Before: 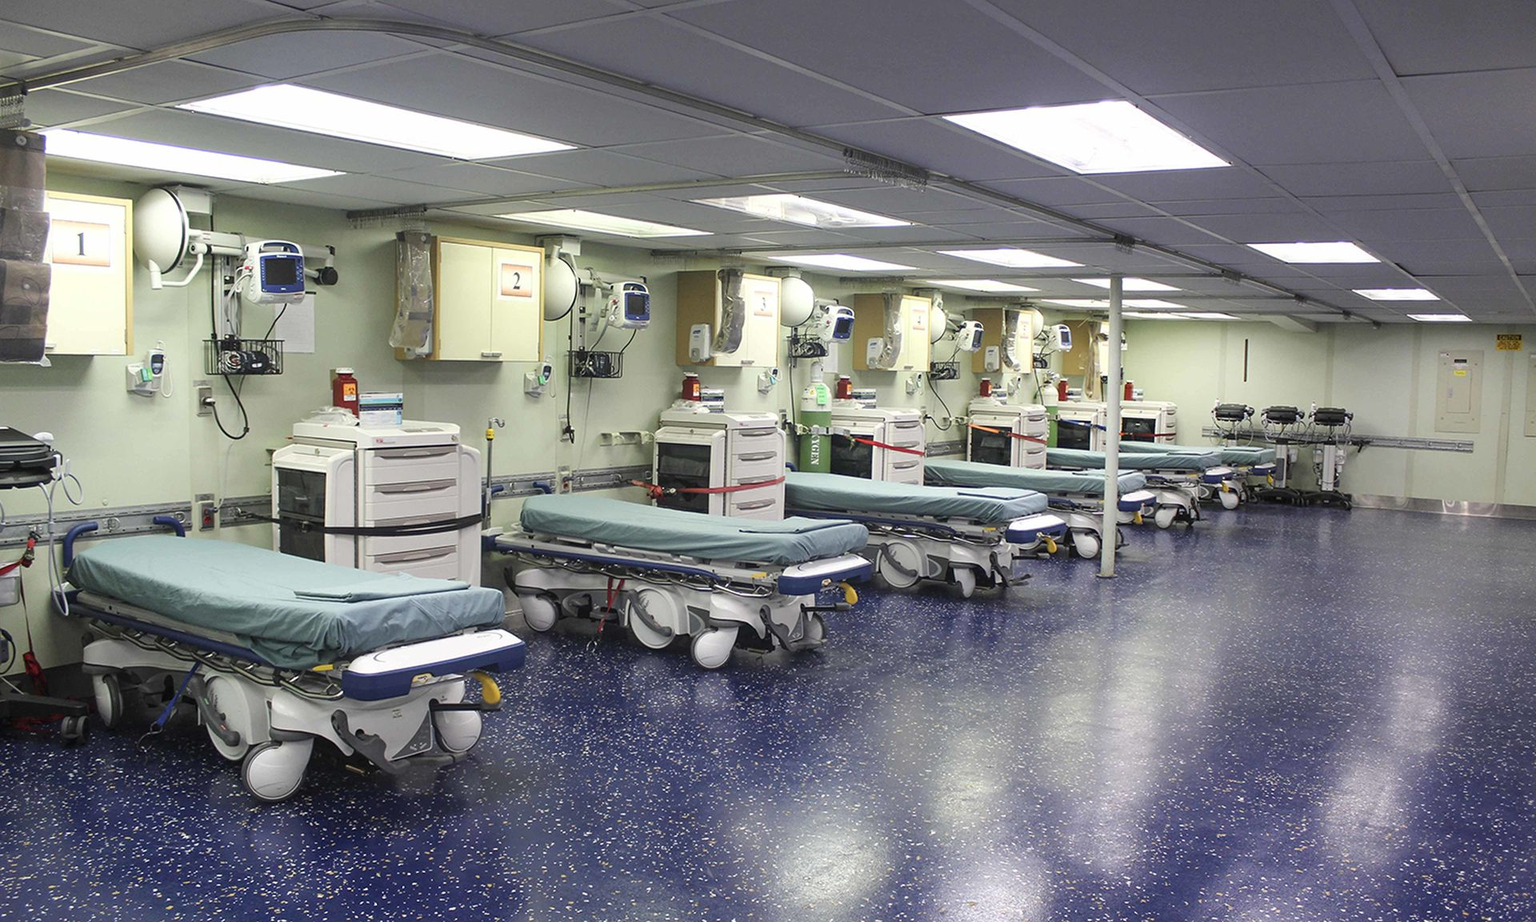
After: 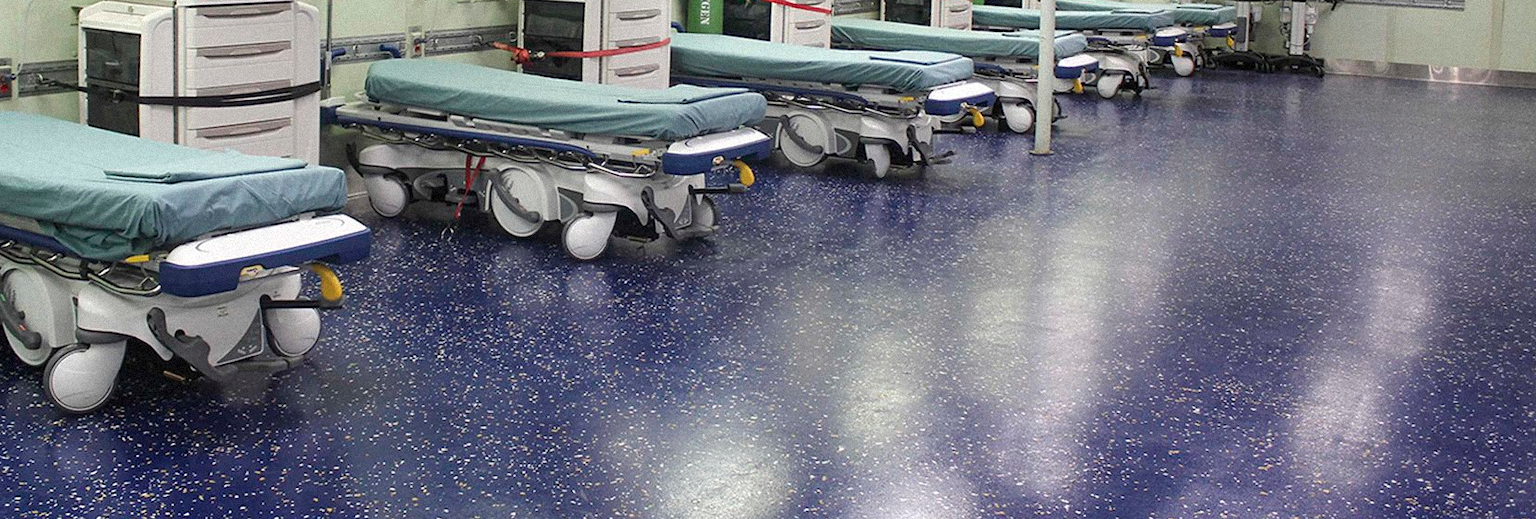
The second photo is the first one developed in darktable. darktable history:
grain: mid-tones bias 0%
crop and rotate: left 13.306%, top 48.129%, bottom 2.928%
